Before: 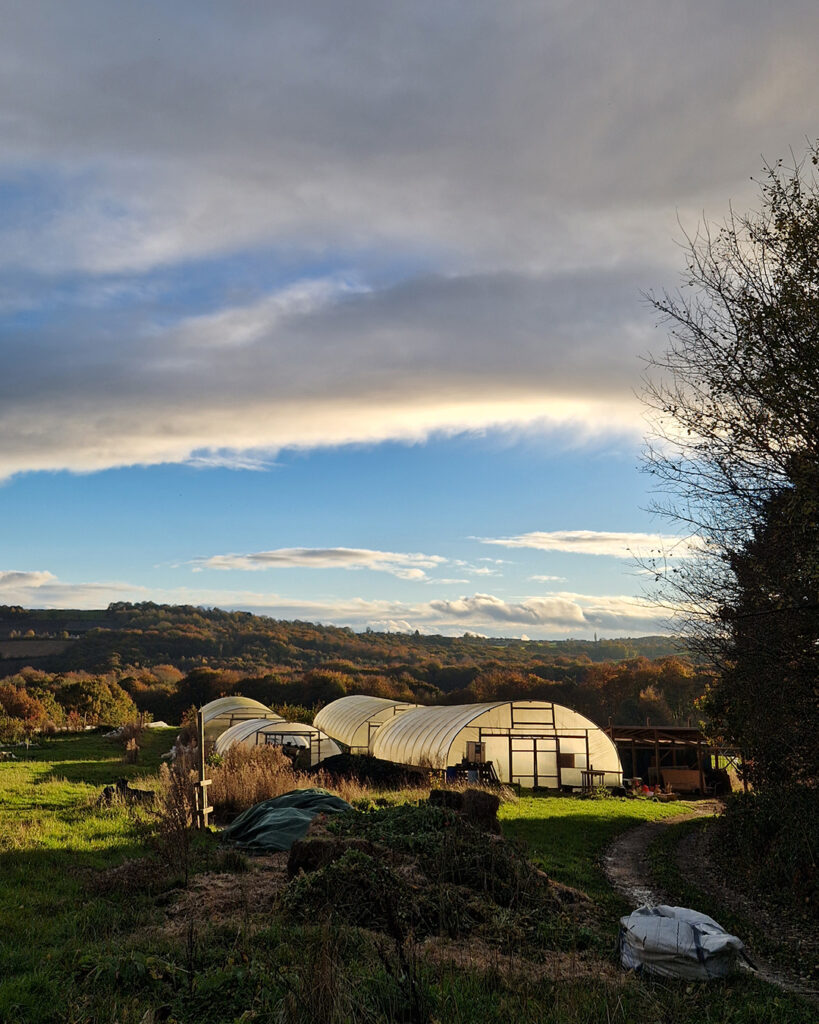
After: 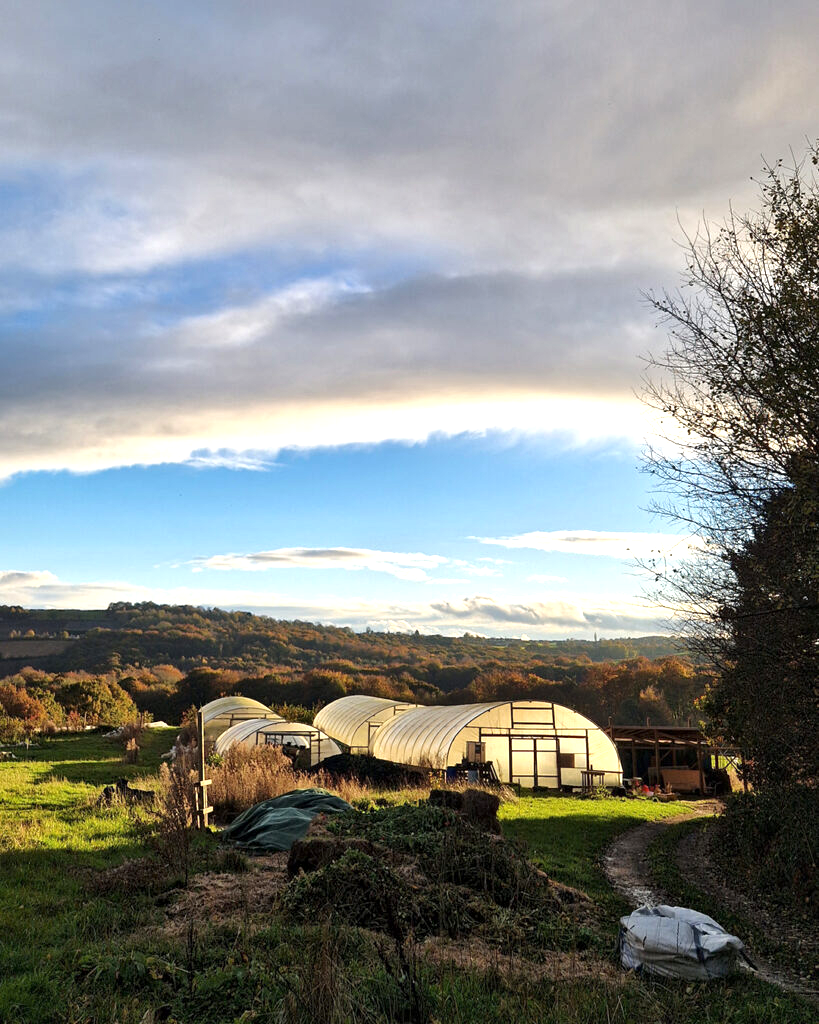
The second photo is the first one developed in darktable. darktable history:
local contrast: mode bilateral grid, contrast 20, coarseness 50, detail 120%, midtone range 0.2
exposure: black level correction 0, exposure 0.697 EV, compensate exposure bias true, compensate highlight preservation false
